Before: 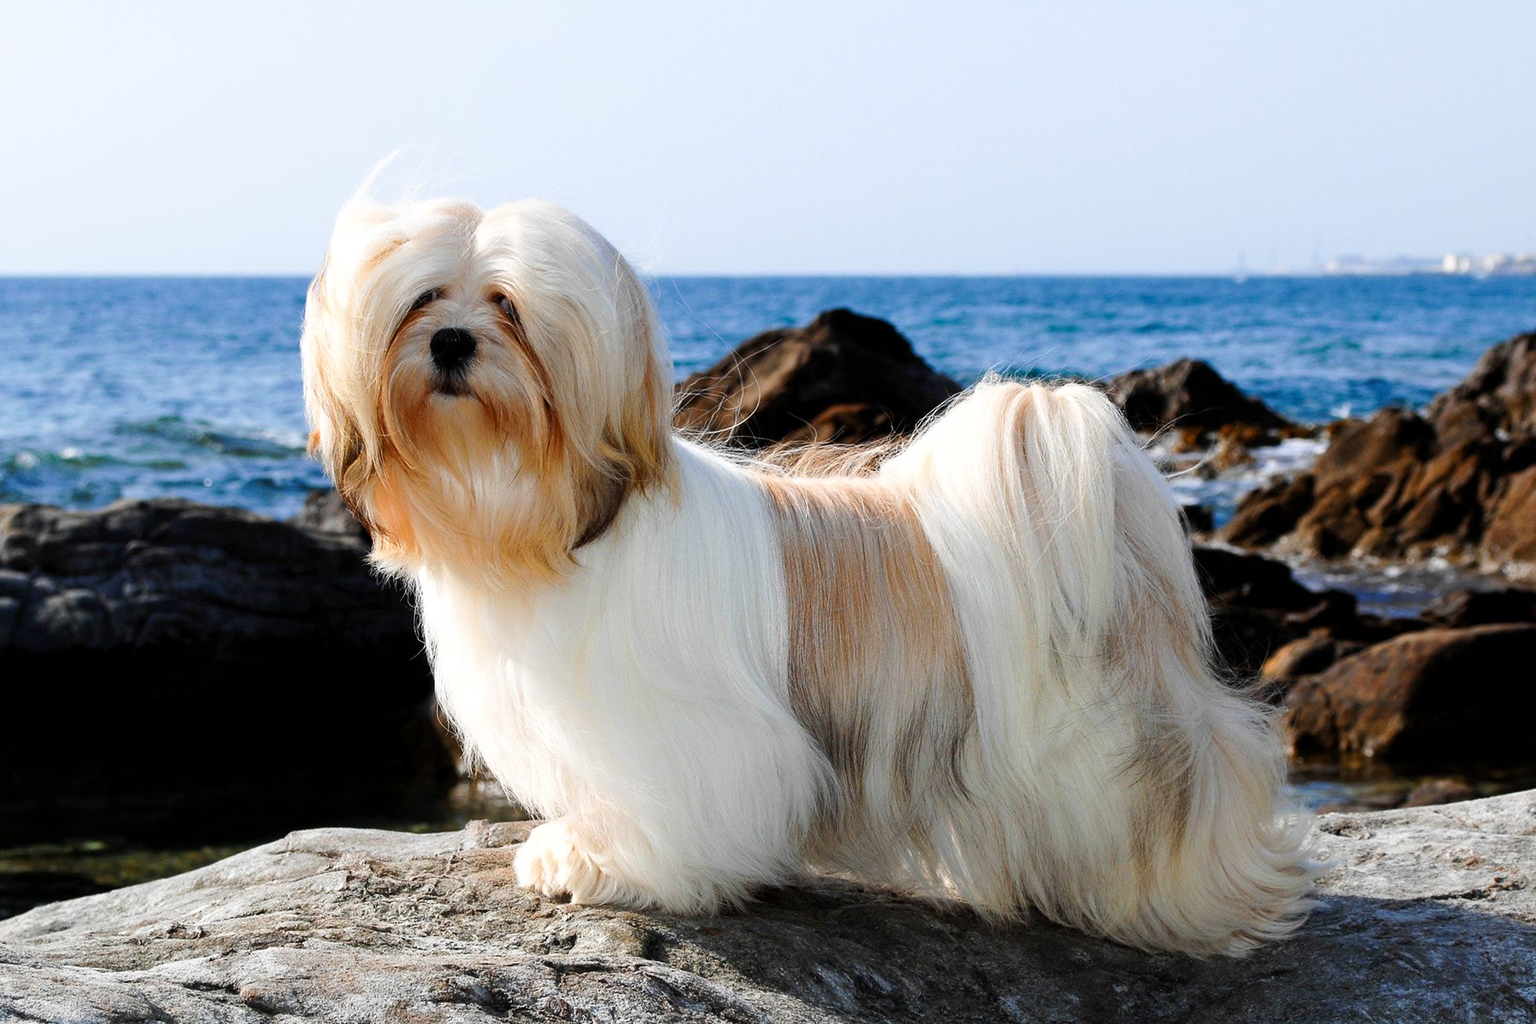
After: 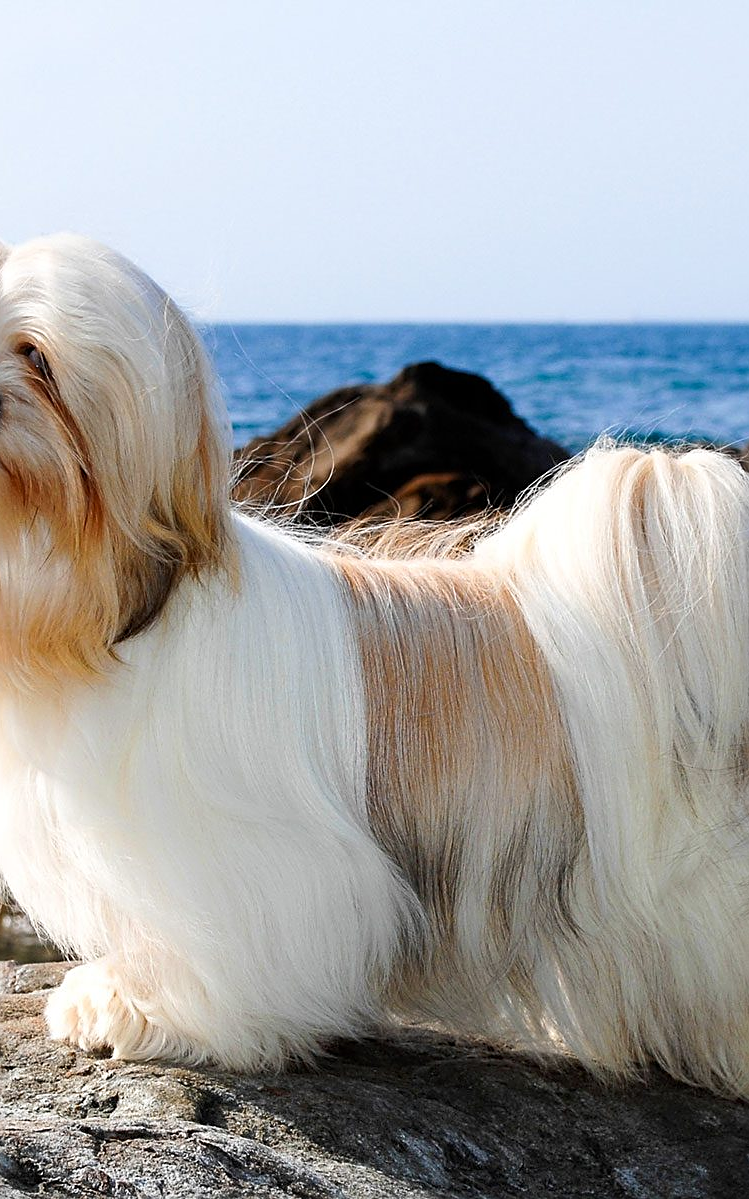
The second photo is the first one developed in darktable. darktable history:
crop: left 30.962%, right 27.38%
sharpen: on, module defaults
